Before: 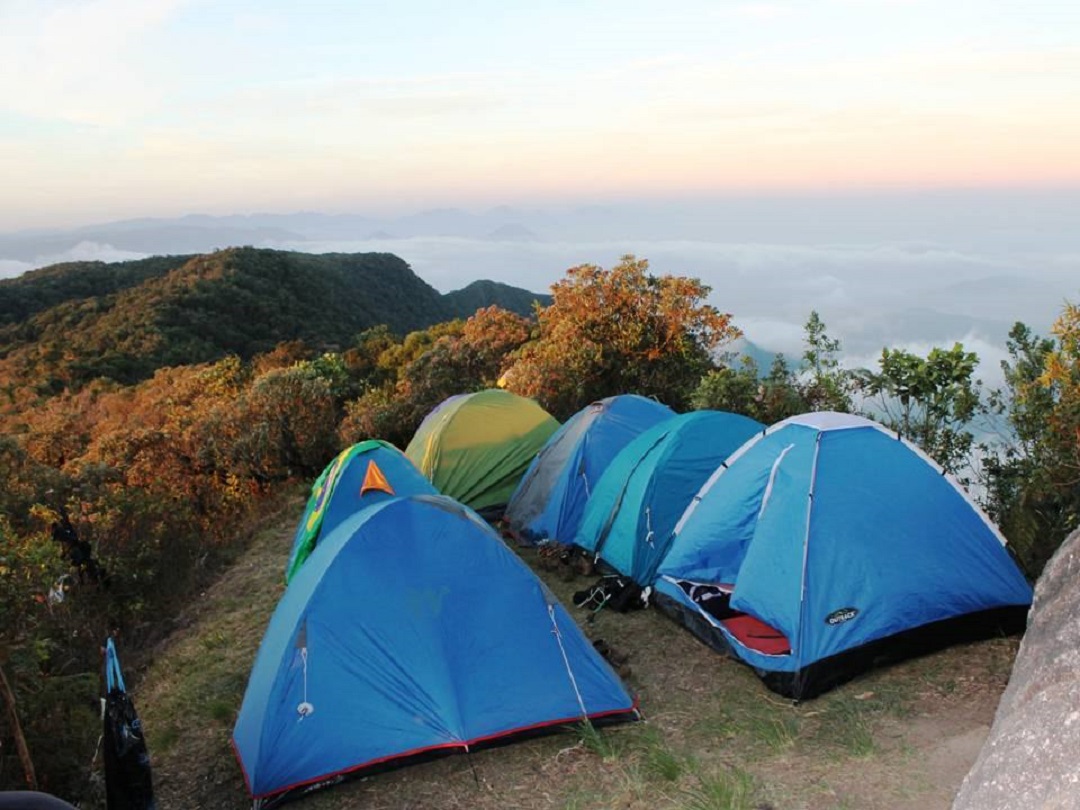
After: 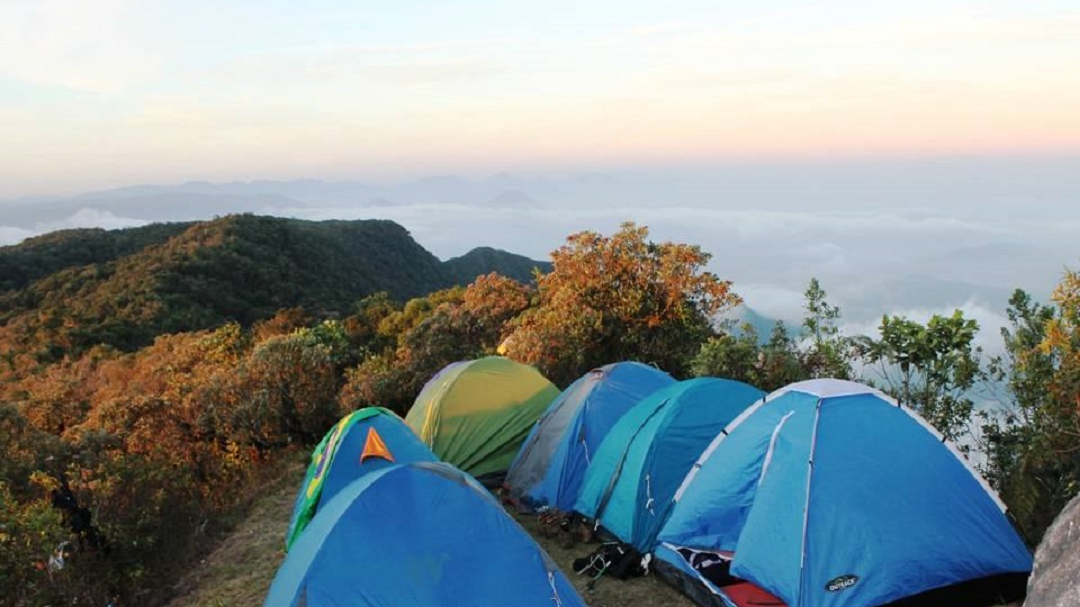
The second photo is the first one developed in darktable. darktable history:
crop: top 4.113%, bottom 20.856%
